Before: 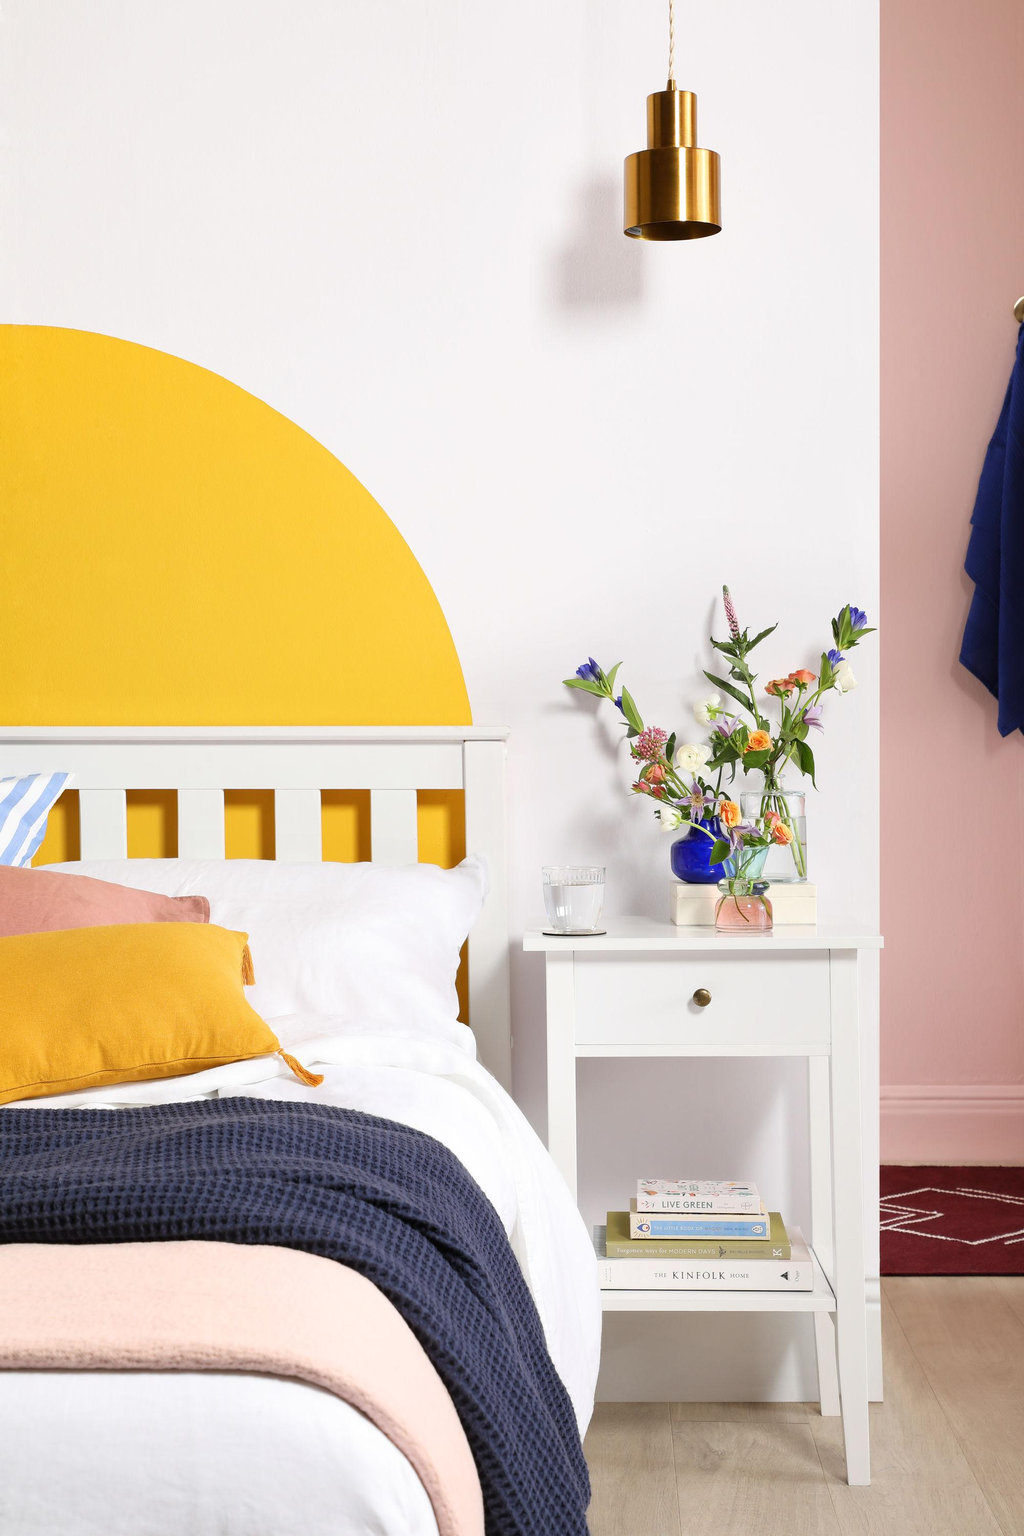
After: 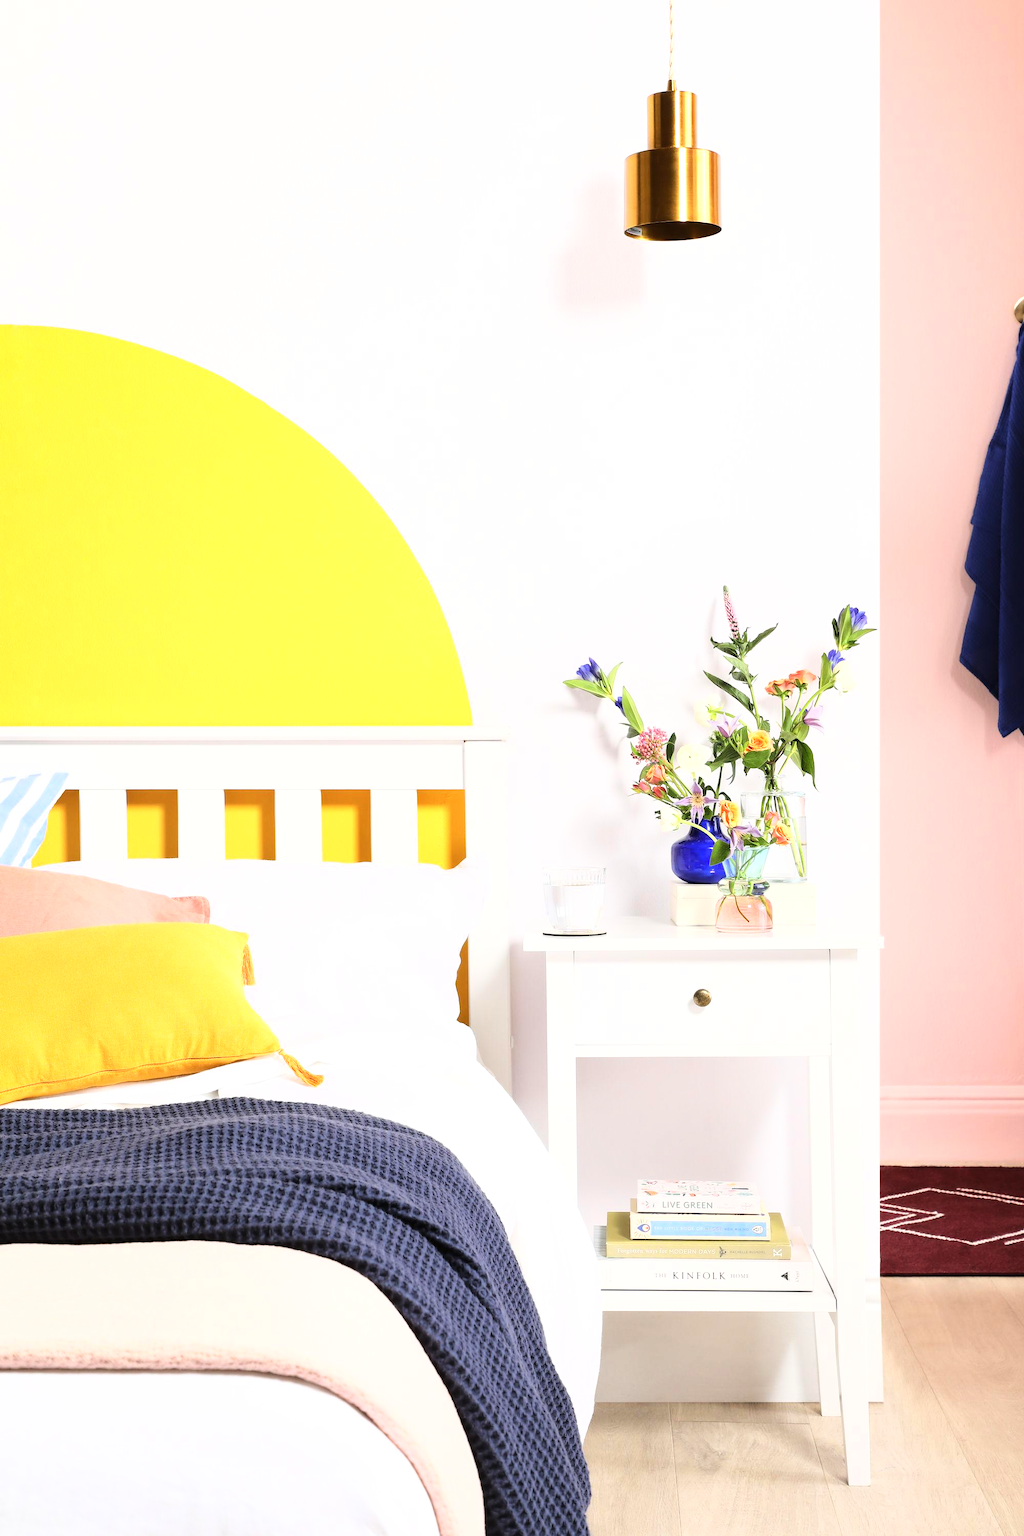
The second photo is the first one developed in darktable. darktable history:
base curve: curves: ch0 [(0, 0) (0.036, 0.037) (0.121, 0.228) (0.46, 0.76) (0.859, 0.983) (1, 1)], preserve colors average RGB
contrast brightness saturation: saturation -0.028
exposure: exposure 0.202 EV, compensate highlight preservation false
